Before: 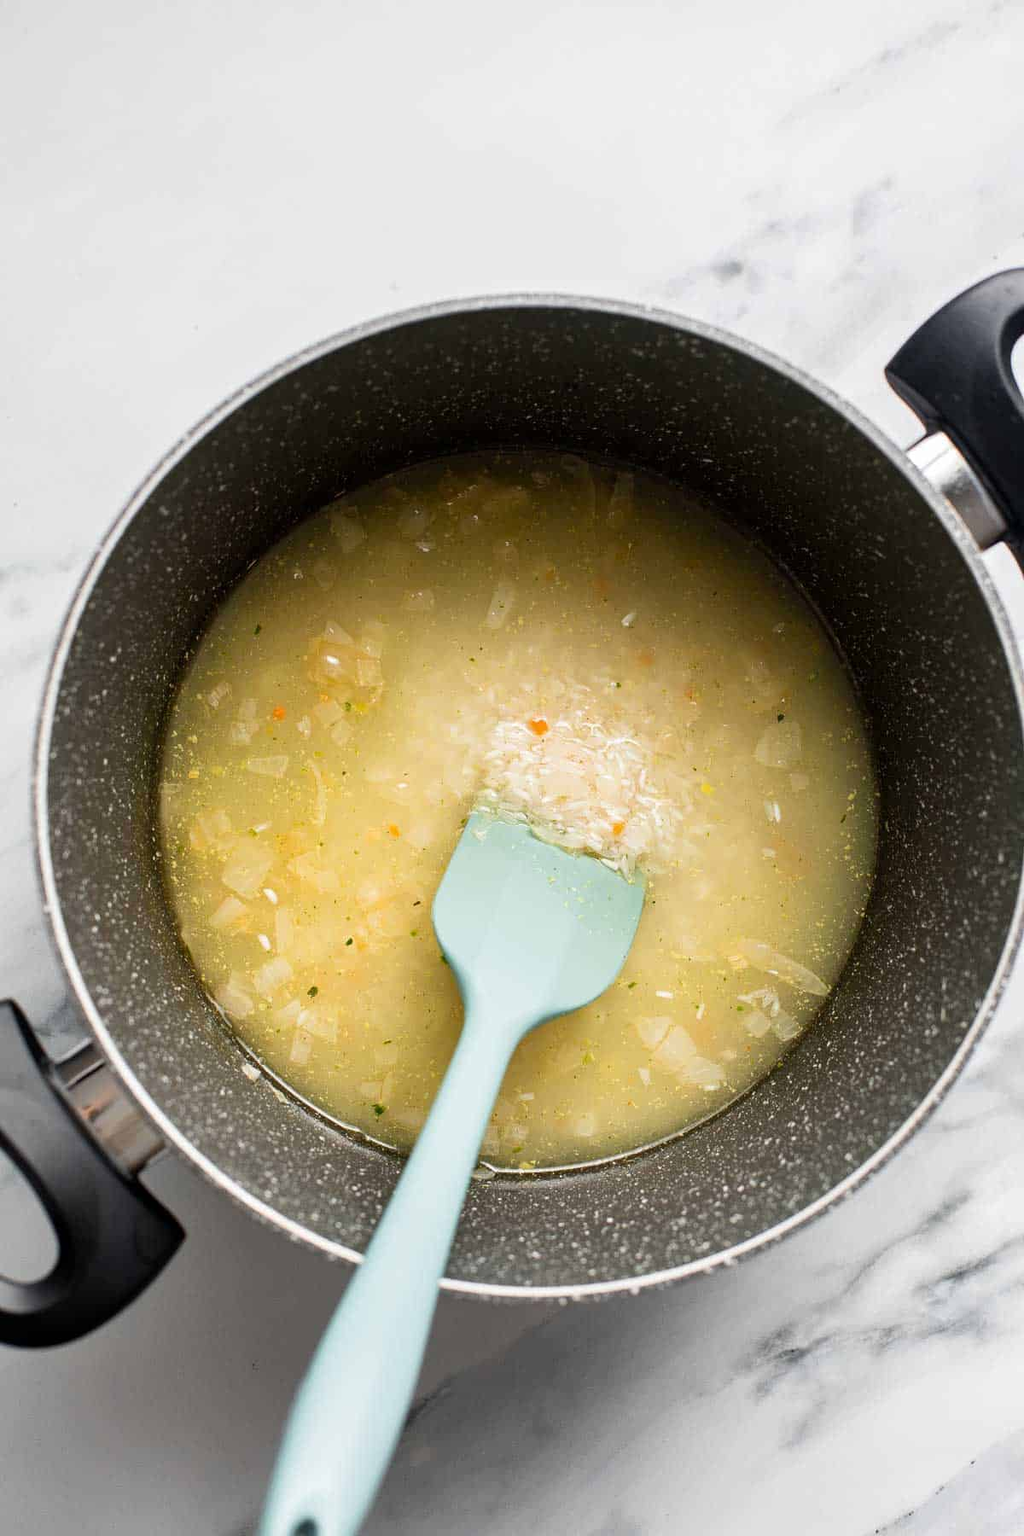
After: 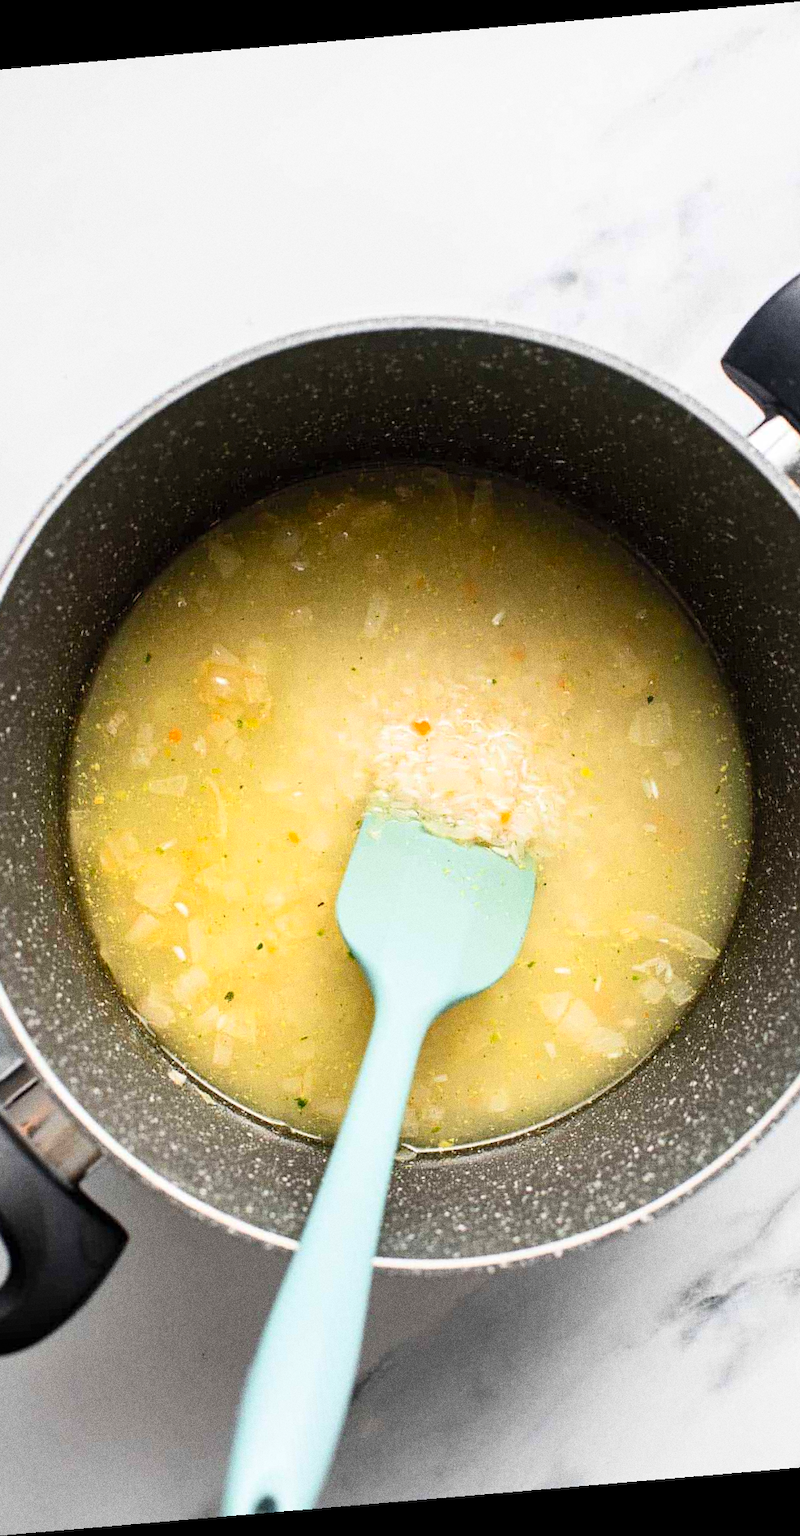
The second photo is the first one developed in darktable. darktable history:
contrast brightness saturation: contrast 0.2, brightness 0.16, saturation 0.22
grain: coarseness 0.09 ISO, strength 40%
rotate and perspective: rotation -4.86°, automatic cropping off
crop: left 13.443%, right 13.31%
